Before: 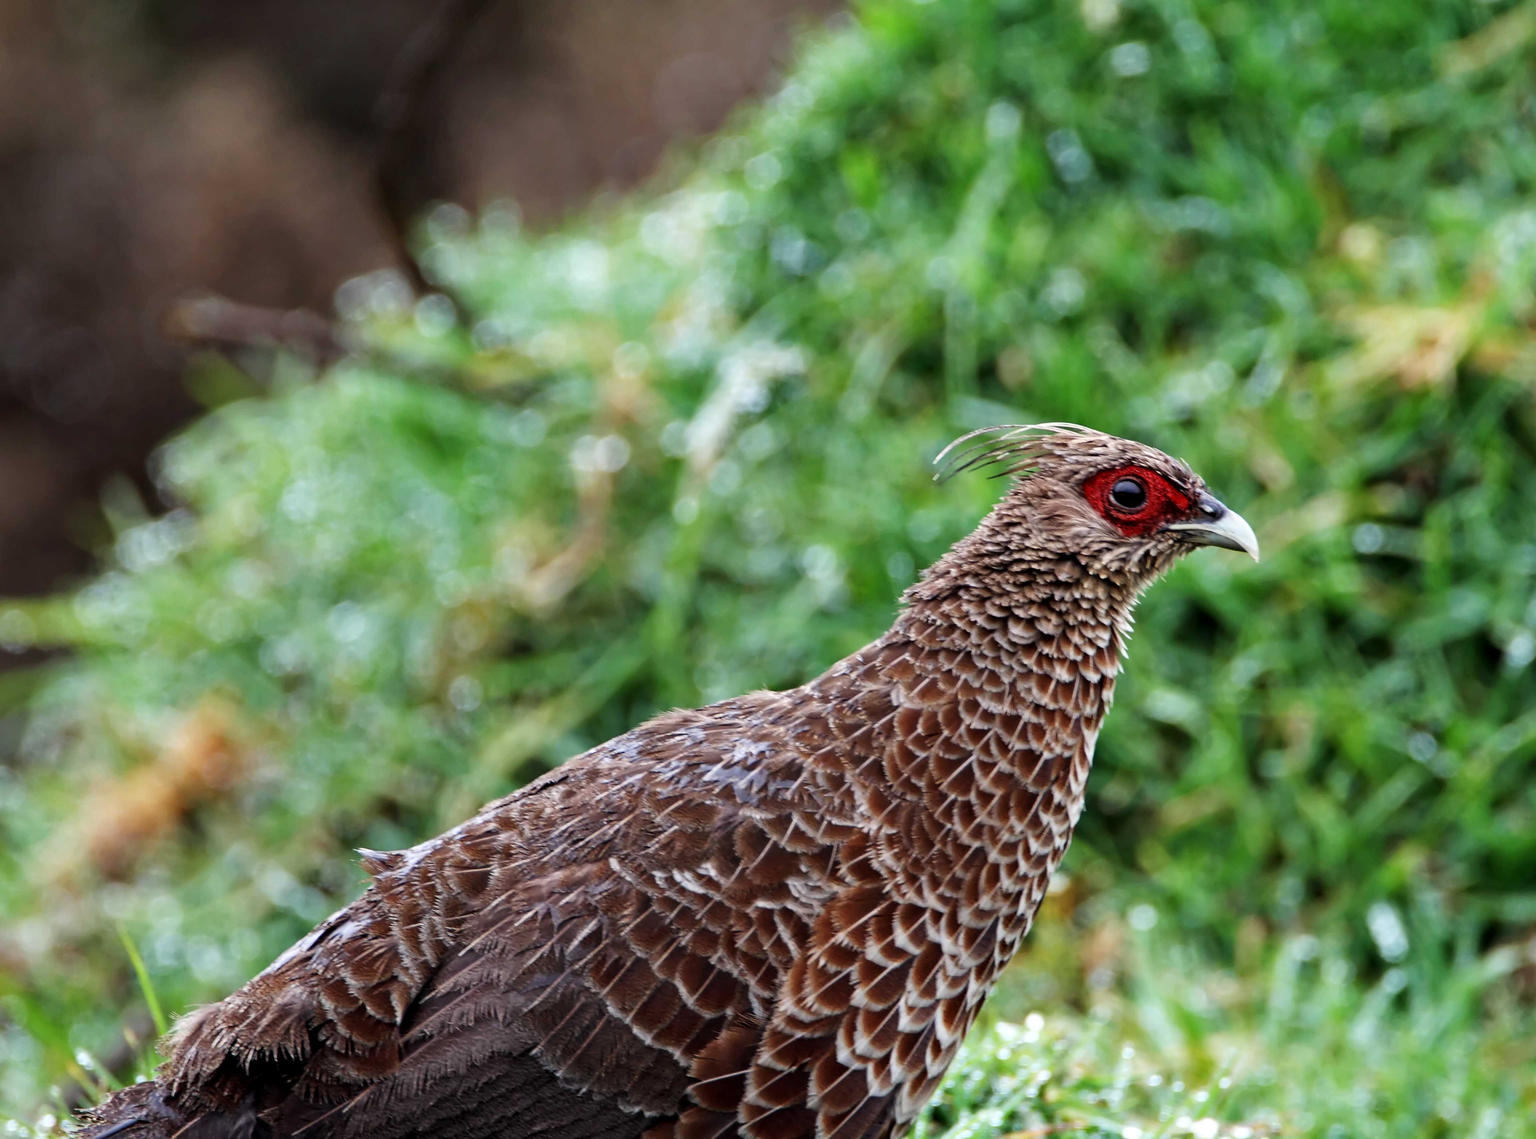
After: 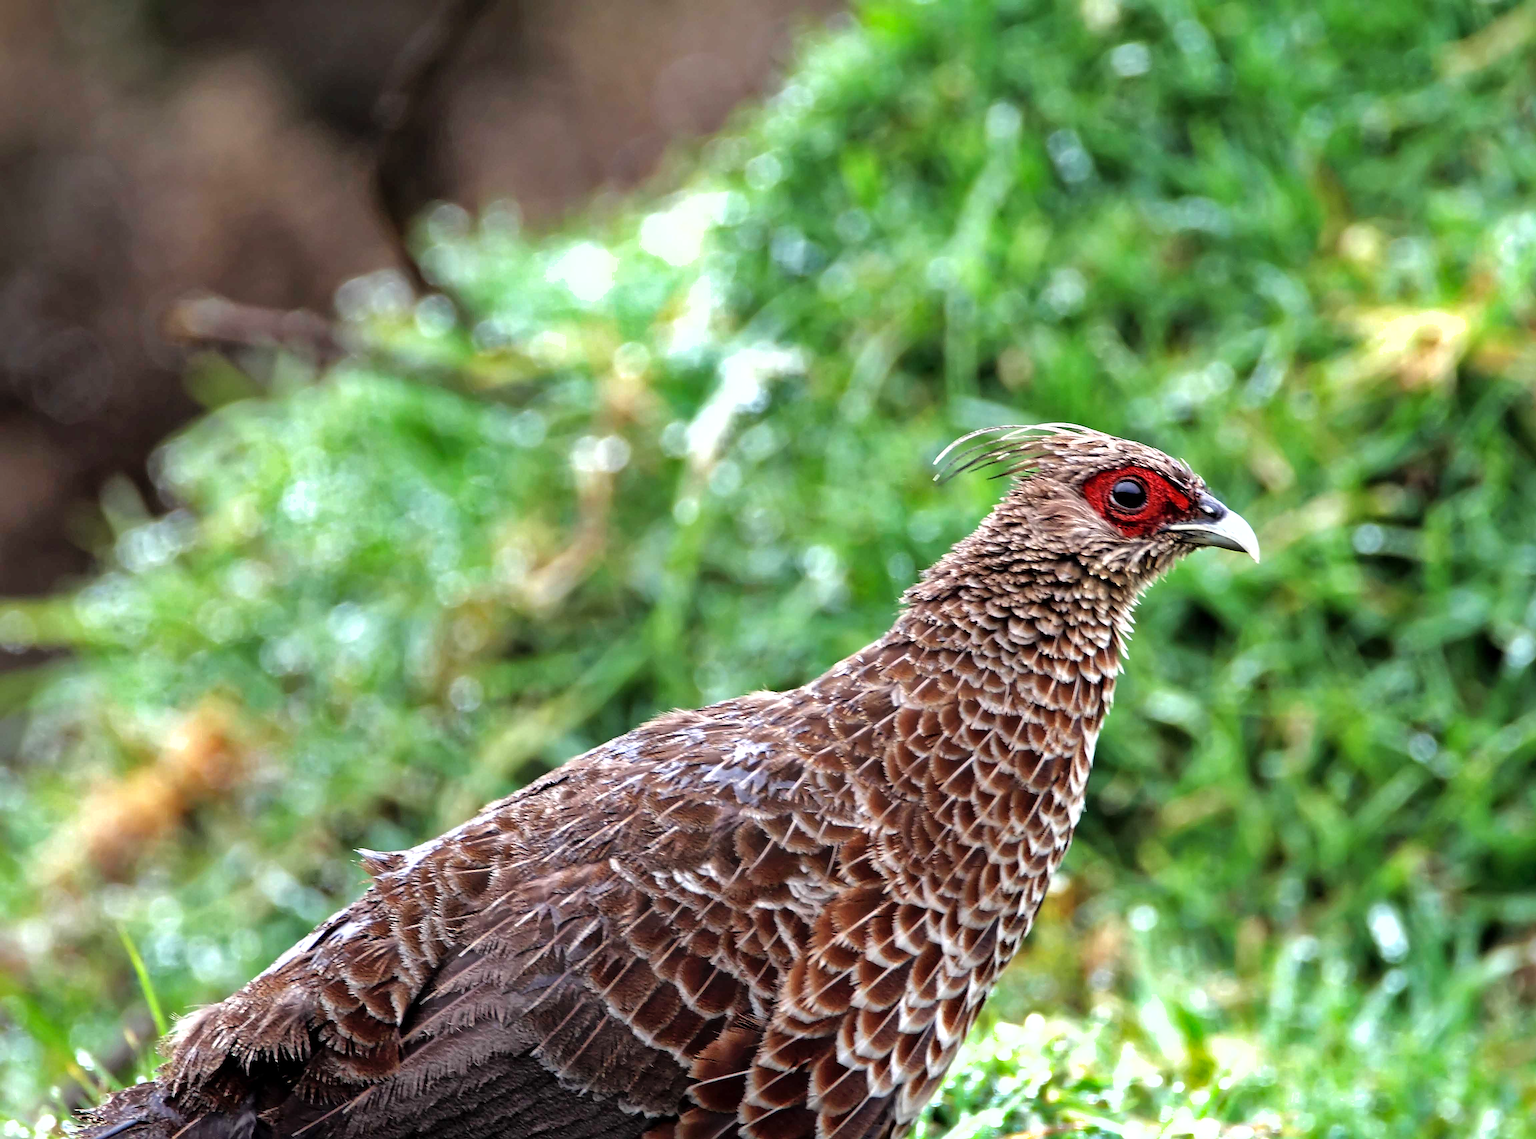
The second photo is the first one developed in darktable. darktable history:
tone equalizer: -8 EV -0.755 EV, -7 EV -0.732 EV, -6 EV -0.58 EV, -5 EV -0.413 EV, -3 EV 0.394 EV, -2 EV 0.6 EV, -1 EV 0.695 EV, +0 EV 0.721 EV
shadows and highlights: on, module defaults
sharpen: on, module defaults
